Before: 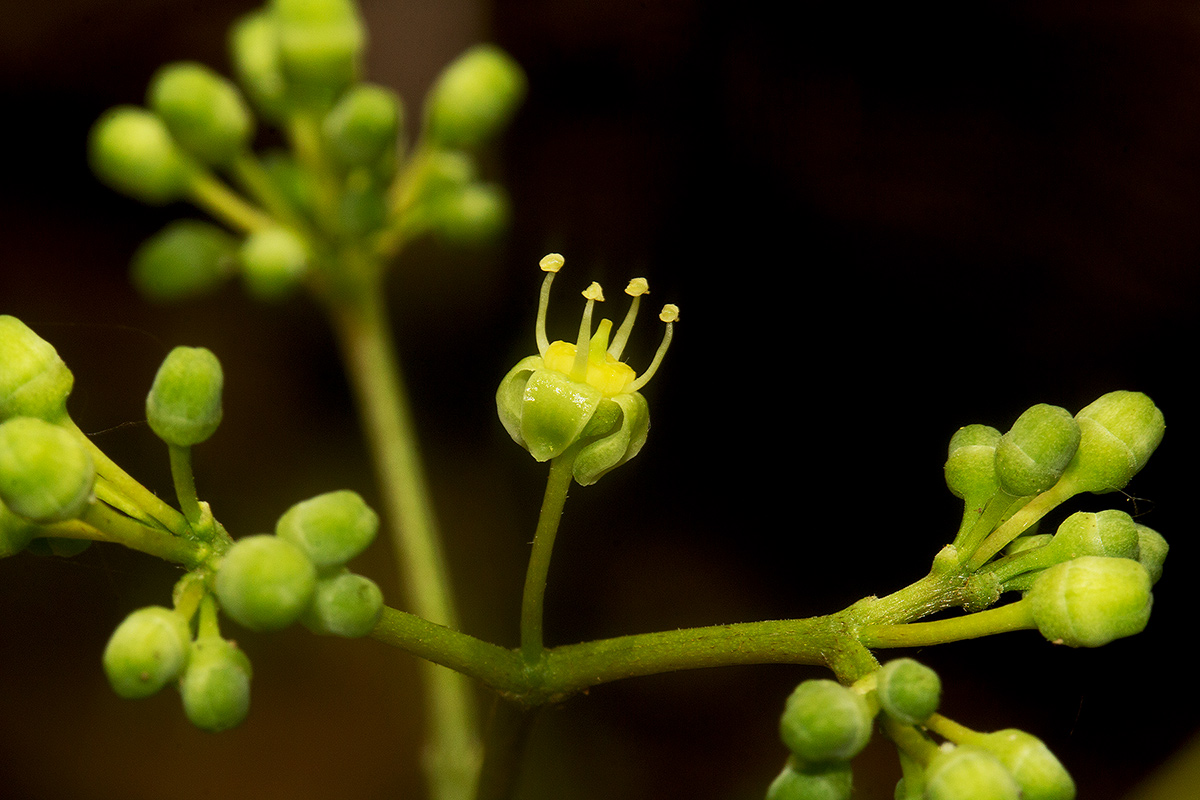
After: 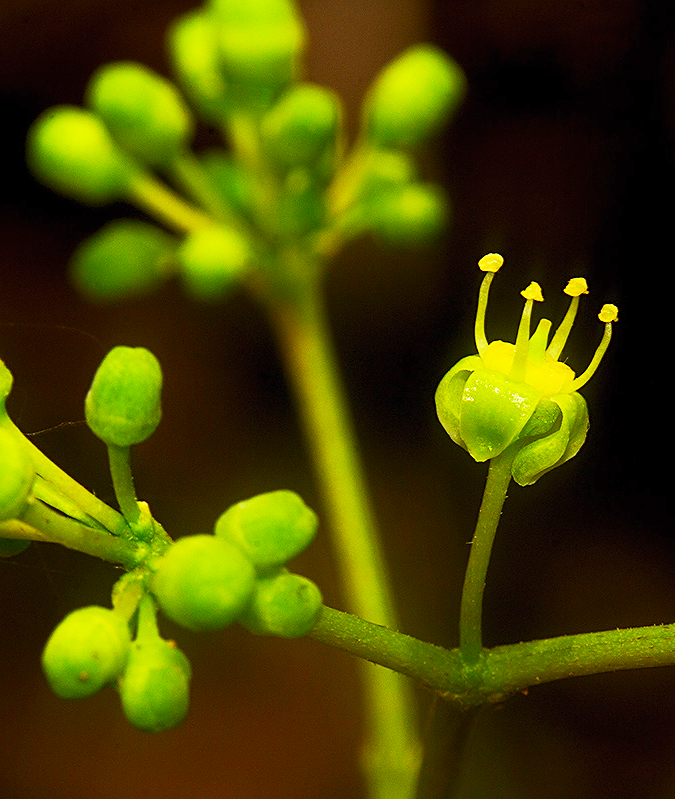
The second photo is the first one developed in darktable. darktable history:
contrast brightness saturation: contrast 0.2, brightness 0.2, saturation 0.8
sharpen: on, module defaults
crop: left 5.114%, right 38.589%
